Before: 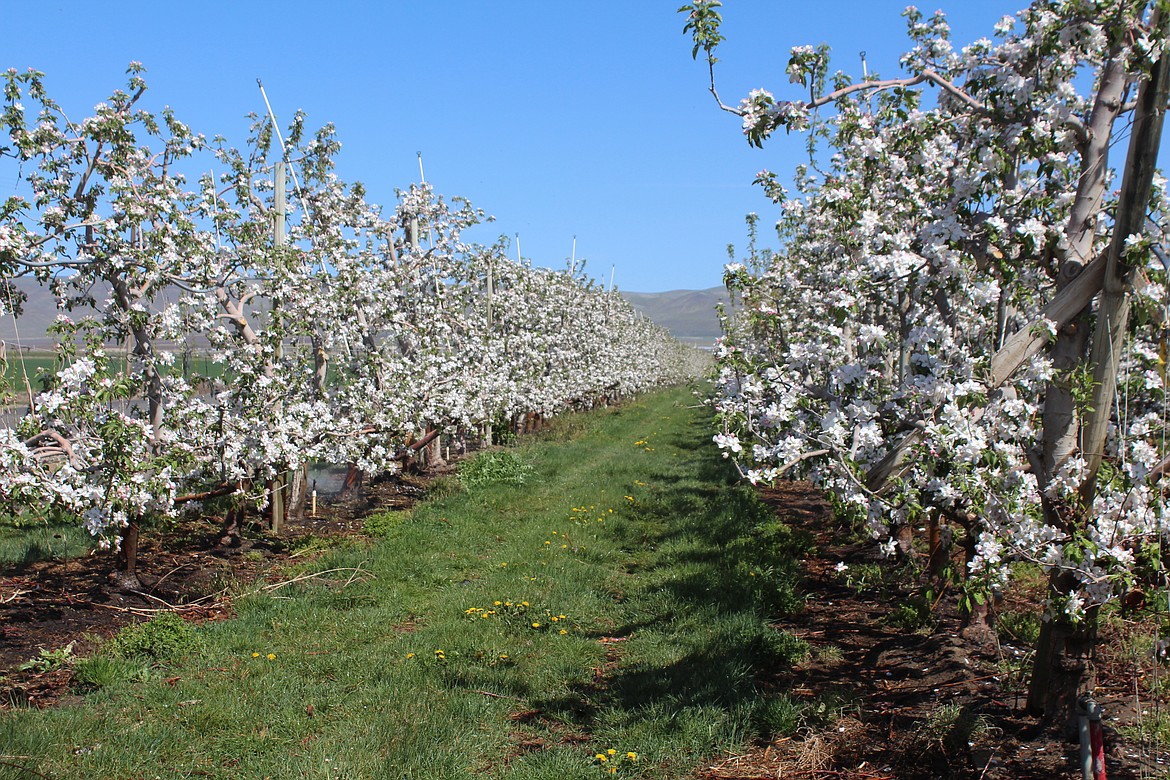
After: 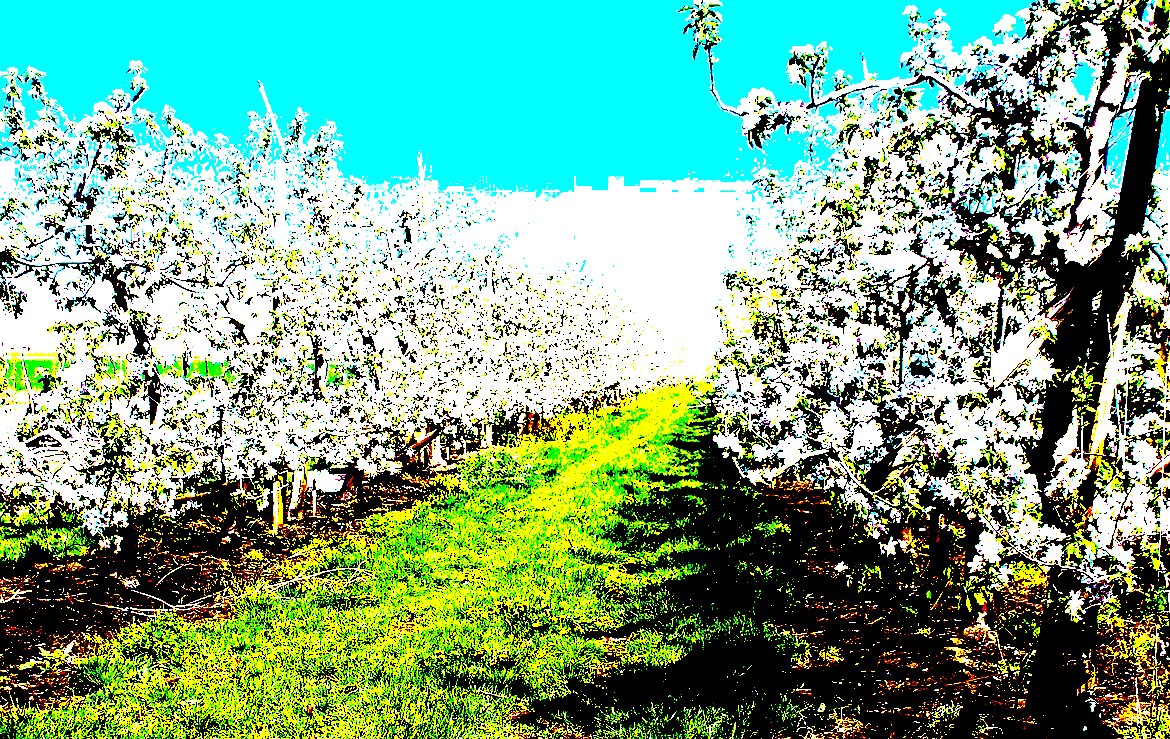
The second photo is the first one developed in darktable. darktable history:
levels: levels [0.129, 0.519, 0.867]
color balance rgb: linear chroma grading › global chroma 33.696%, perceptual saturation grading › global saturation 0.044%, global vibrance 9.403%, contrast 15.091%, saturation formula JzAzBz (2021)
crop and rotate: top 0.009%, bottom 5.143%
exposure: black level correction 0.1, exposure 3.061 EV, compensate exposure bias true, compensate highlight preservation false
